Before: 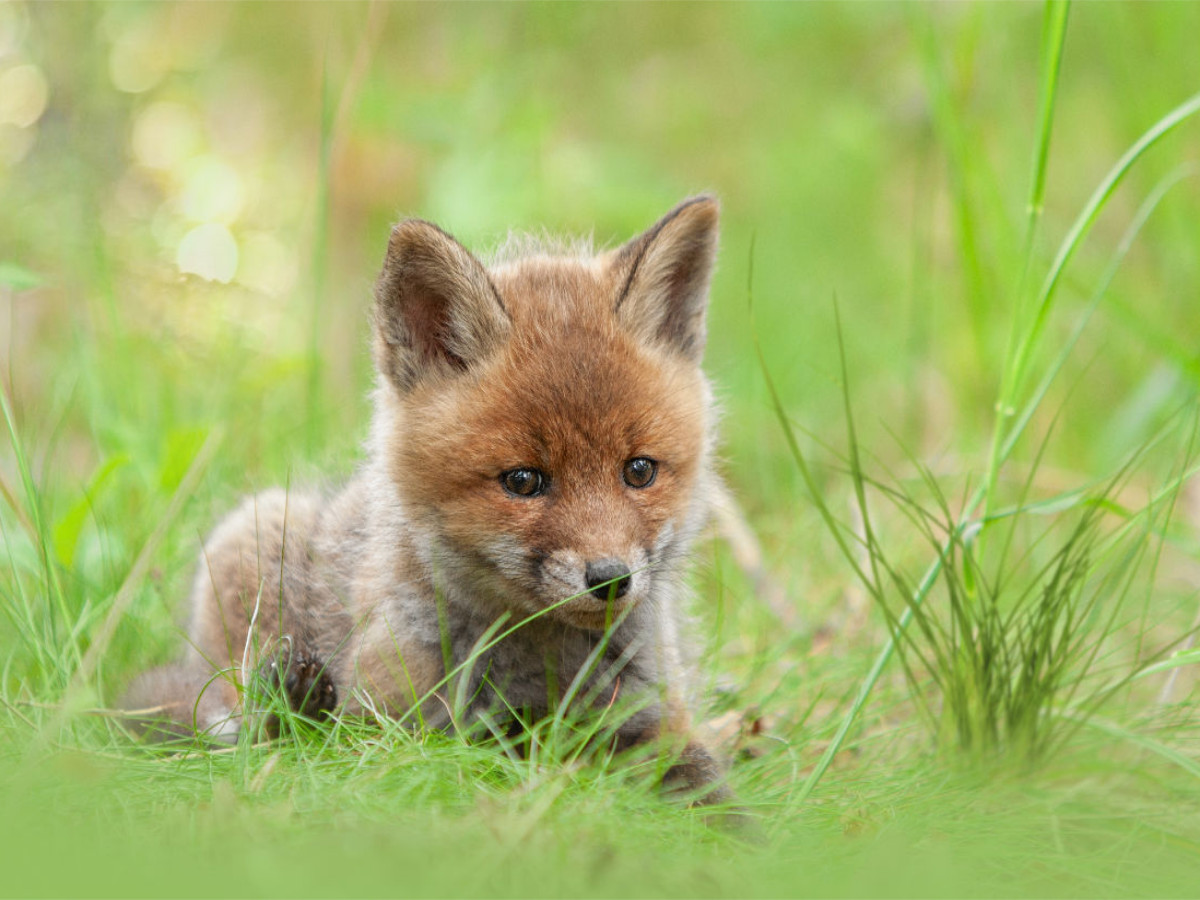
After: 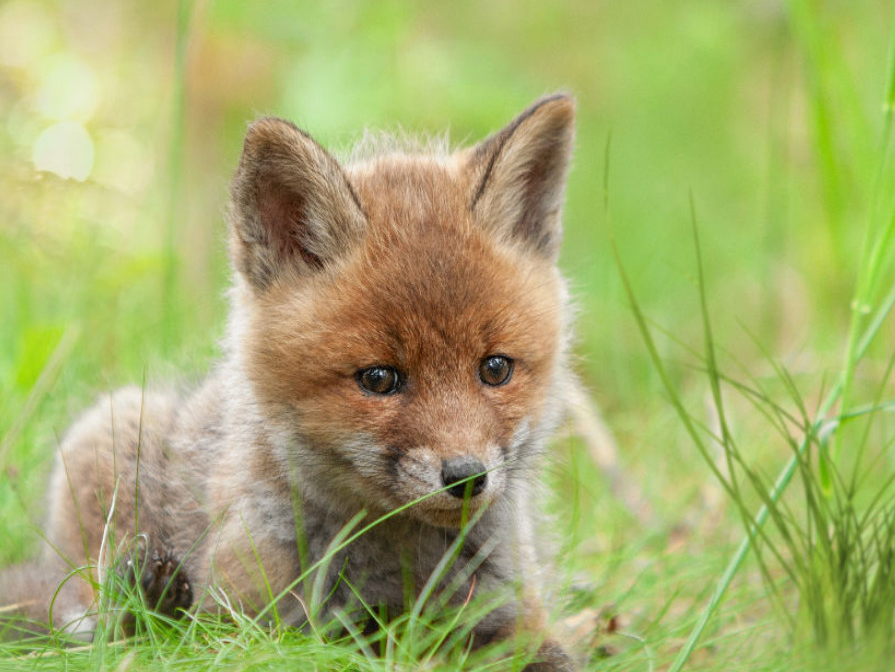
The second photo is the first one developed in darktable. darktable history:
crop and rotate: left 12.022%, top 11.39%, right 13.346%, bottom 13.856%
tone equalizer: on, module defaults
